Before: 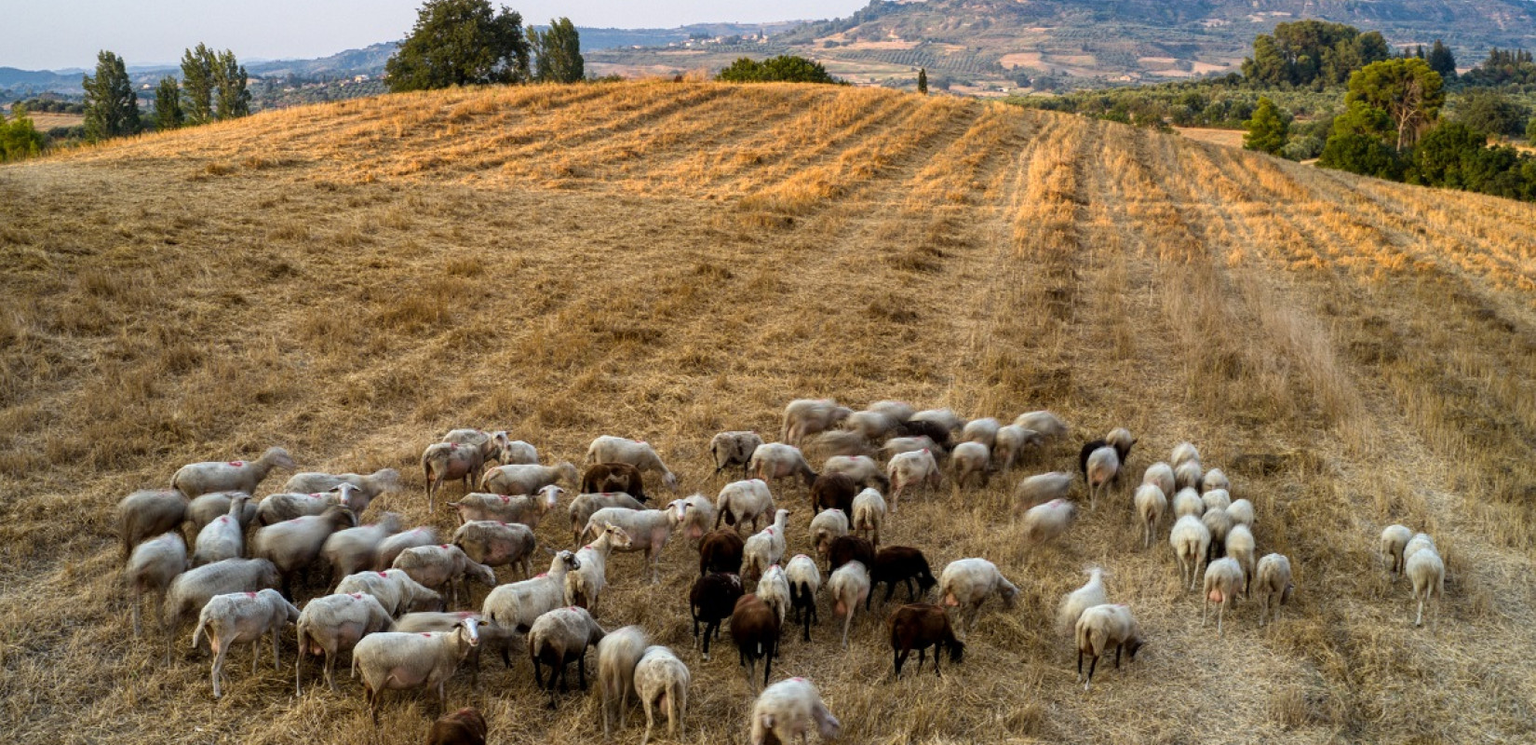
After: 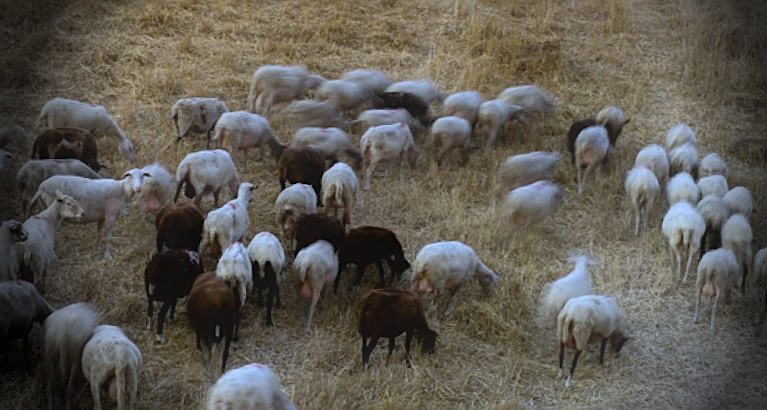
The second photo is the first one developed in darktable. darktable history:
white balance: red 0.871, blue 1.249
contrast equalizer: octaves 7, y [[0.6 ×6], [0.55 ×6], [0 ×6], [0 ×6], [0 ×6]], mix -1
crop: left 35.976%, top 45.819%, right 18.162%, bottom 5.807%
sharpen: on, module defaults
vignetting: fall-off start 76.42%, fall-off radius 27.36%, brightness -0.872, center (0.037, -0.09), width/height ratio 0.971
rotate and perspective: rotation 1.72°, automatic cropping off
